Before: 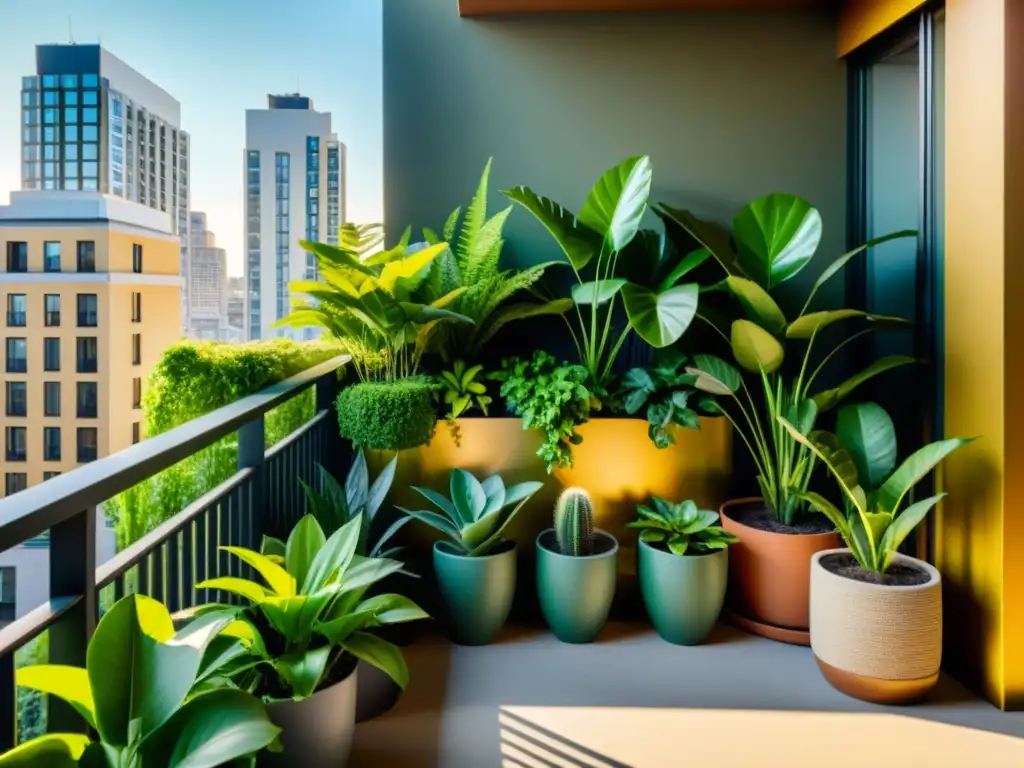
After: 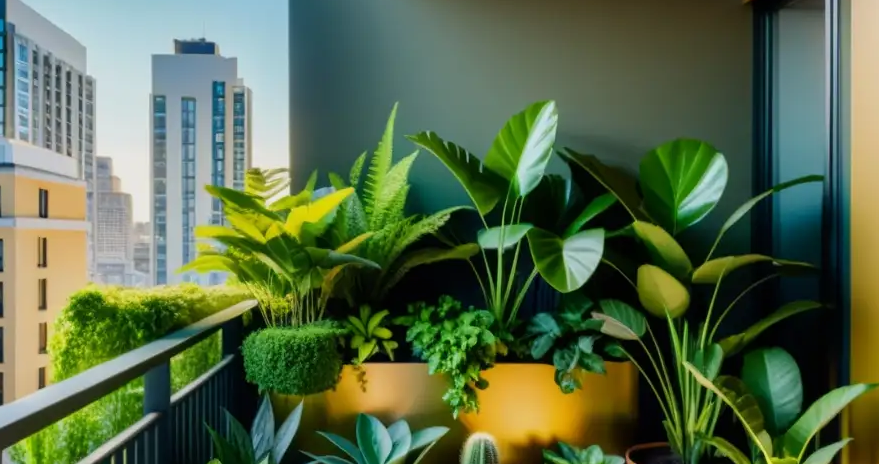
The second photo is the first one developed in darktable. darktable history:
crop and rotate: left 9.231%, top 7.226%, right 4.913%, bottom 32.26%
exposure: exposure -0.289 EV, compensate highlight preservation false
